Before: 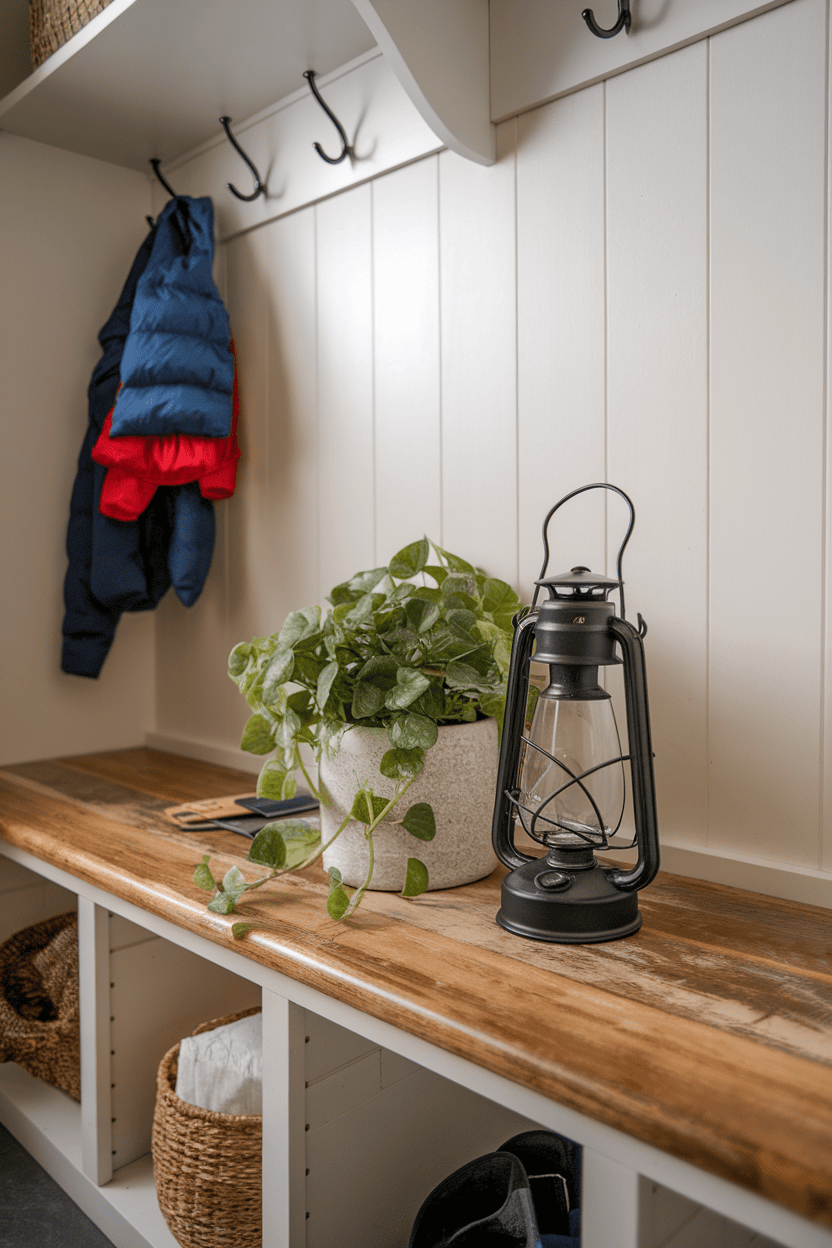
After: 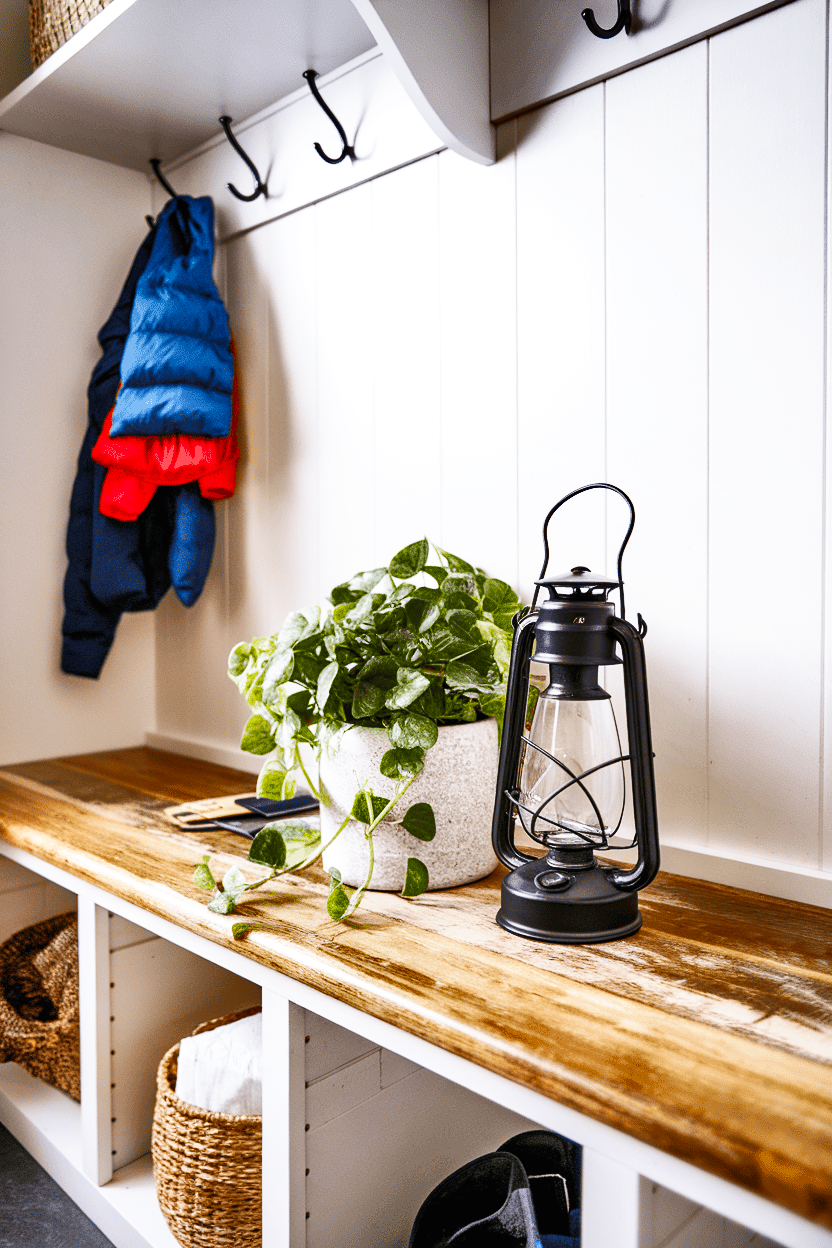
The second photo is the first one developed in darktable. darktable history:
exposure: black level correction 0, exposure 0.5 EV, compensate exposure bias true, compensate highlight preservation false
shadows and highlights: shadows 24.5, highlights -78.15, soften with gaussian
white balance: red 0.967, blue 1.119, emerald 0.756
base curve: curves: ch0 [(0, 0) (0.007, 0.004) (0.027, 0.03) (0.046, 0.07) (0.207, 0.54) (0.442, 0.872) (0.673, 0.972) (1, 1)], preserve colors none
